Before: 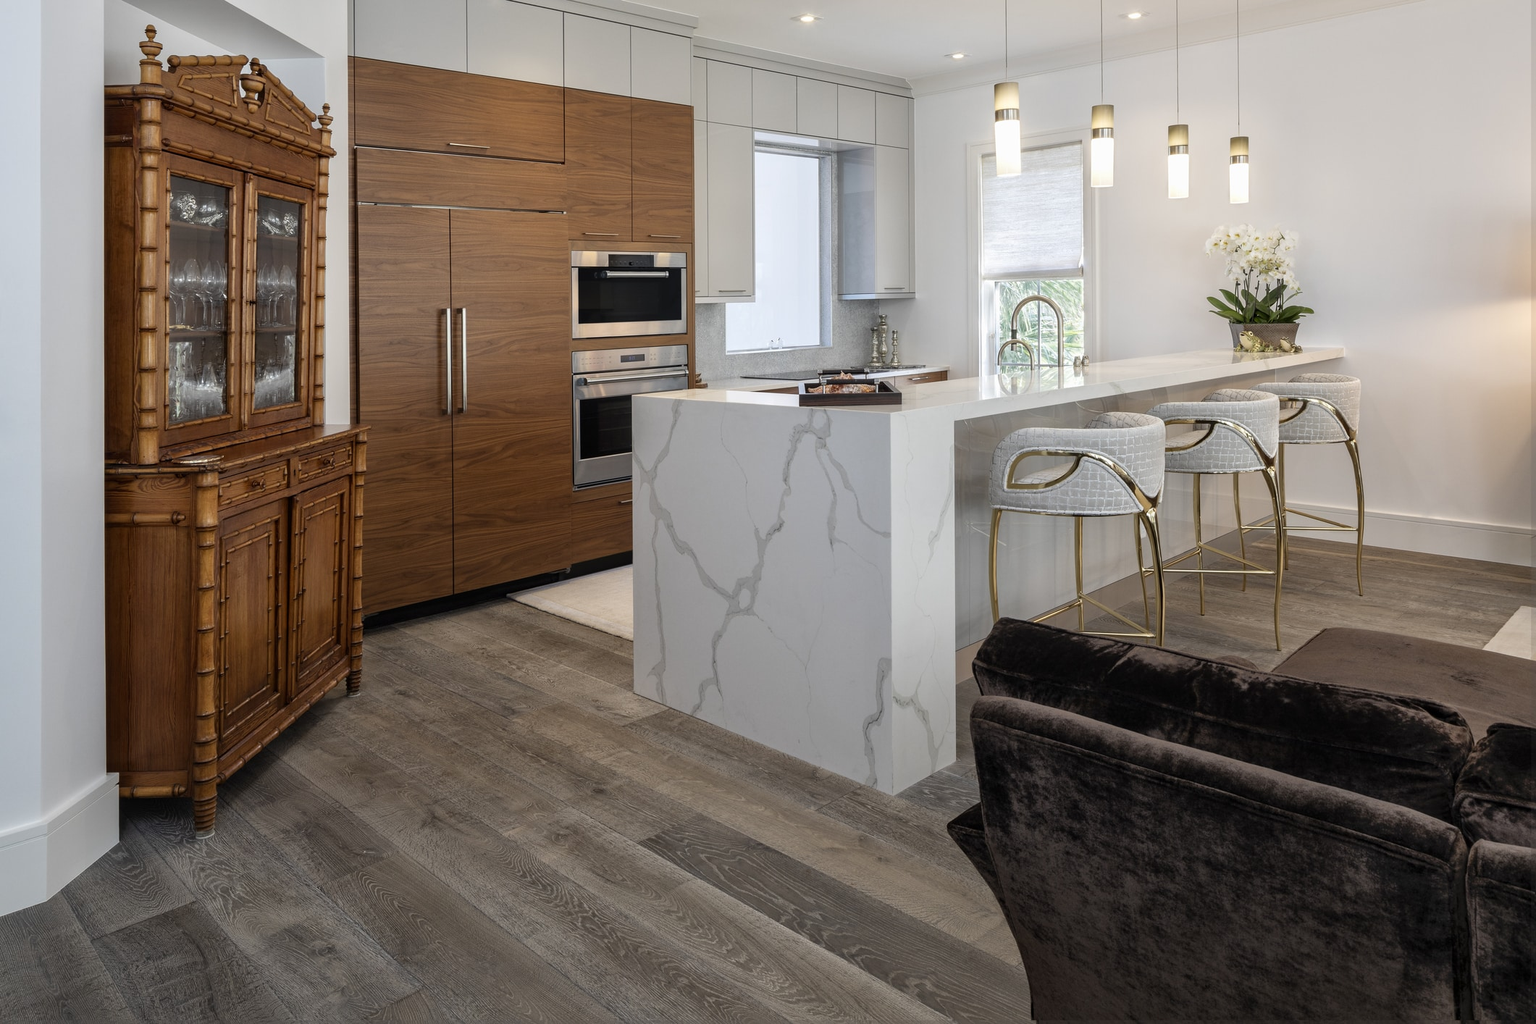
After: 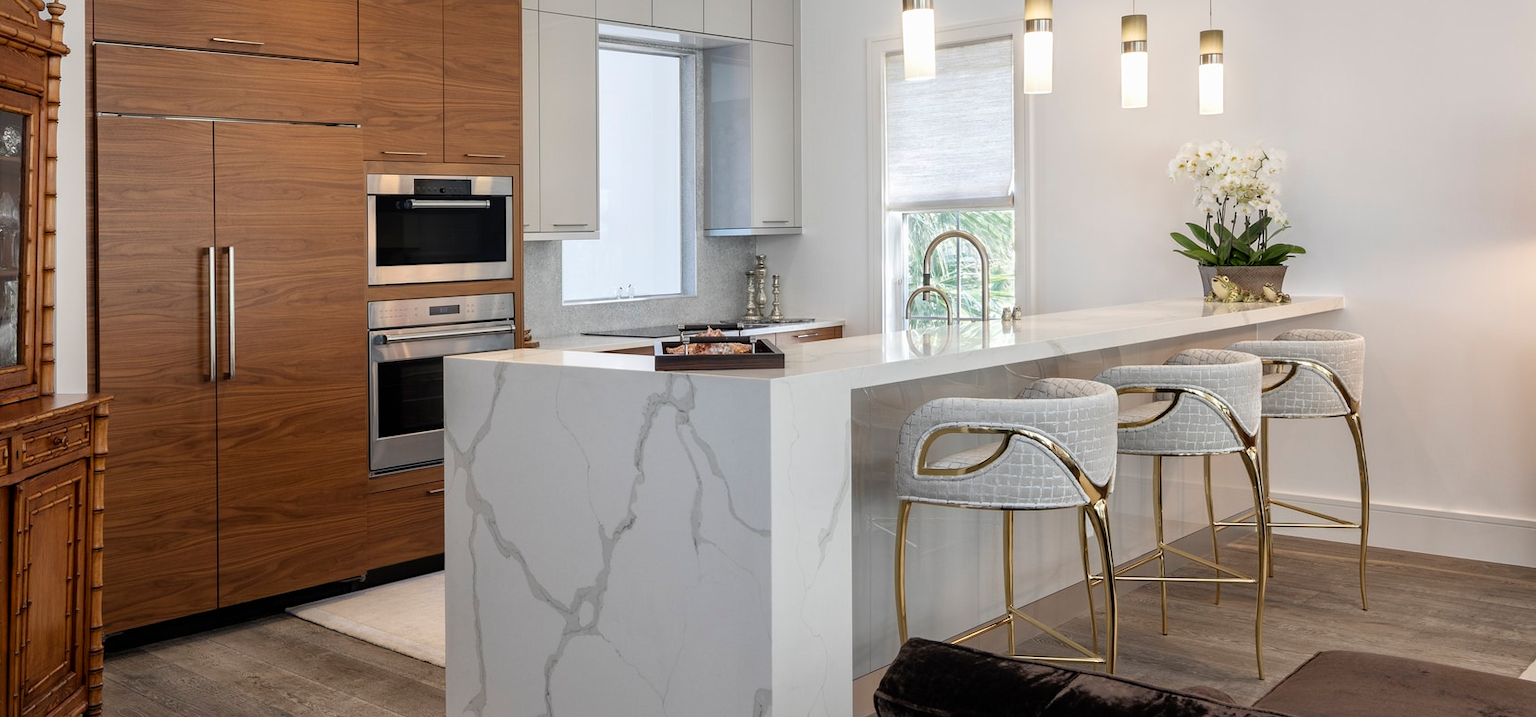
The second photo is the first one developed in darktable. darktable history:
crop: left 18.299%, top 11.099%, right 2.562%, bottom 33.394%
color calibration: illuminant same as pipeline (D50), adaptation XYZ, x 0.346, y 0.358, temperature 5007.3 K
